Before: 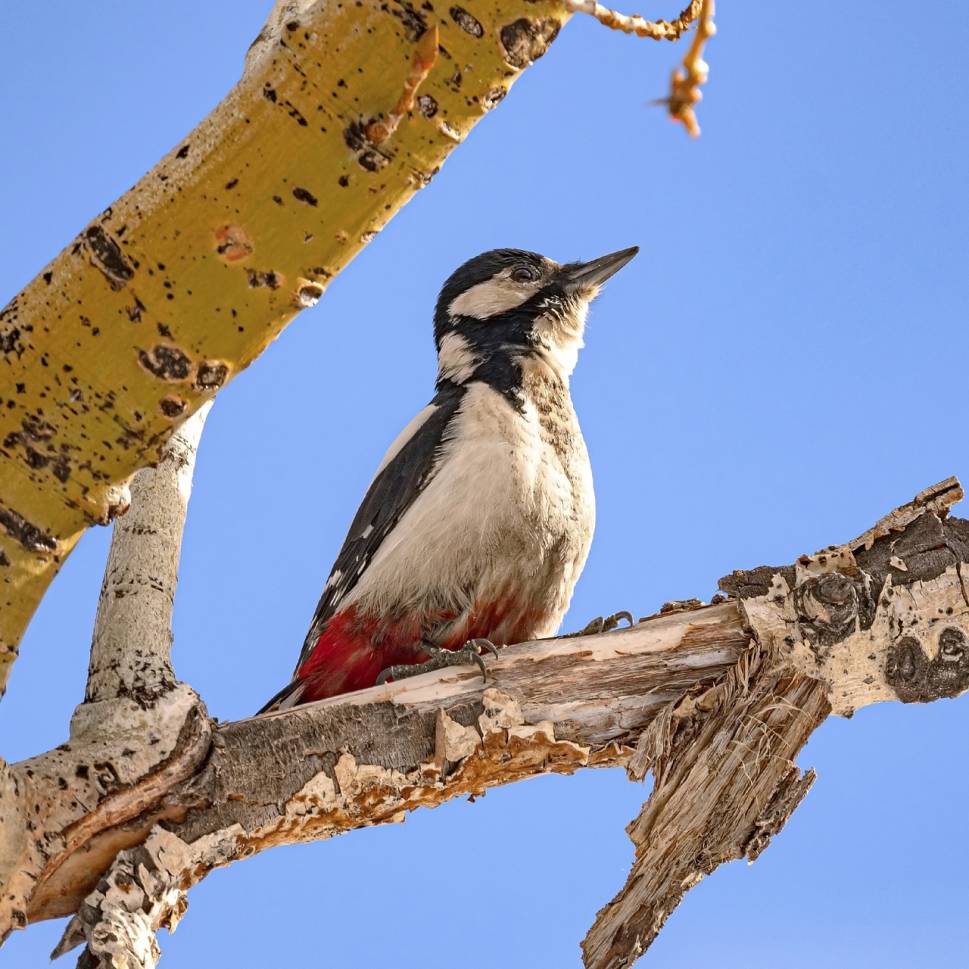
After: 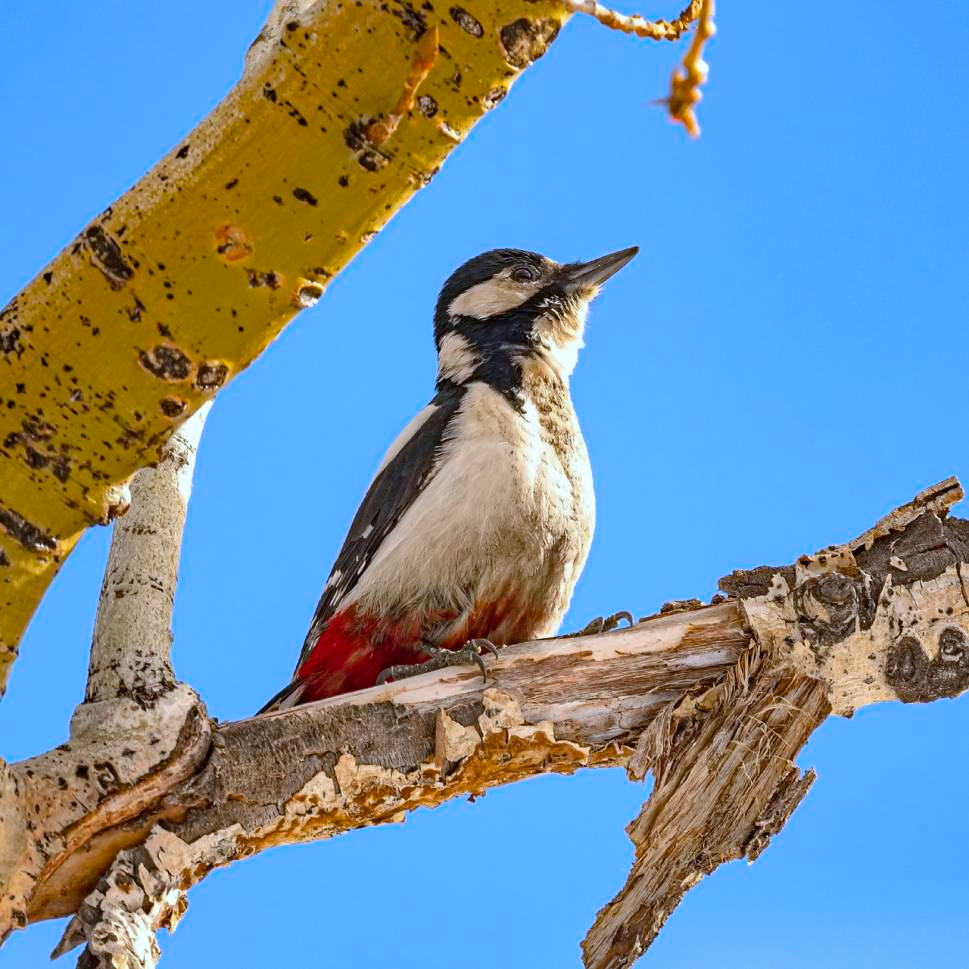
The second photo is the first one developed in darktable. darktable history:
color balance rgb: perceptual saturation grading › global saturation 30%, global vibrance 20%
color correction: highlights a* -4.18, highlights b* -10.81
